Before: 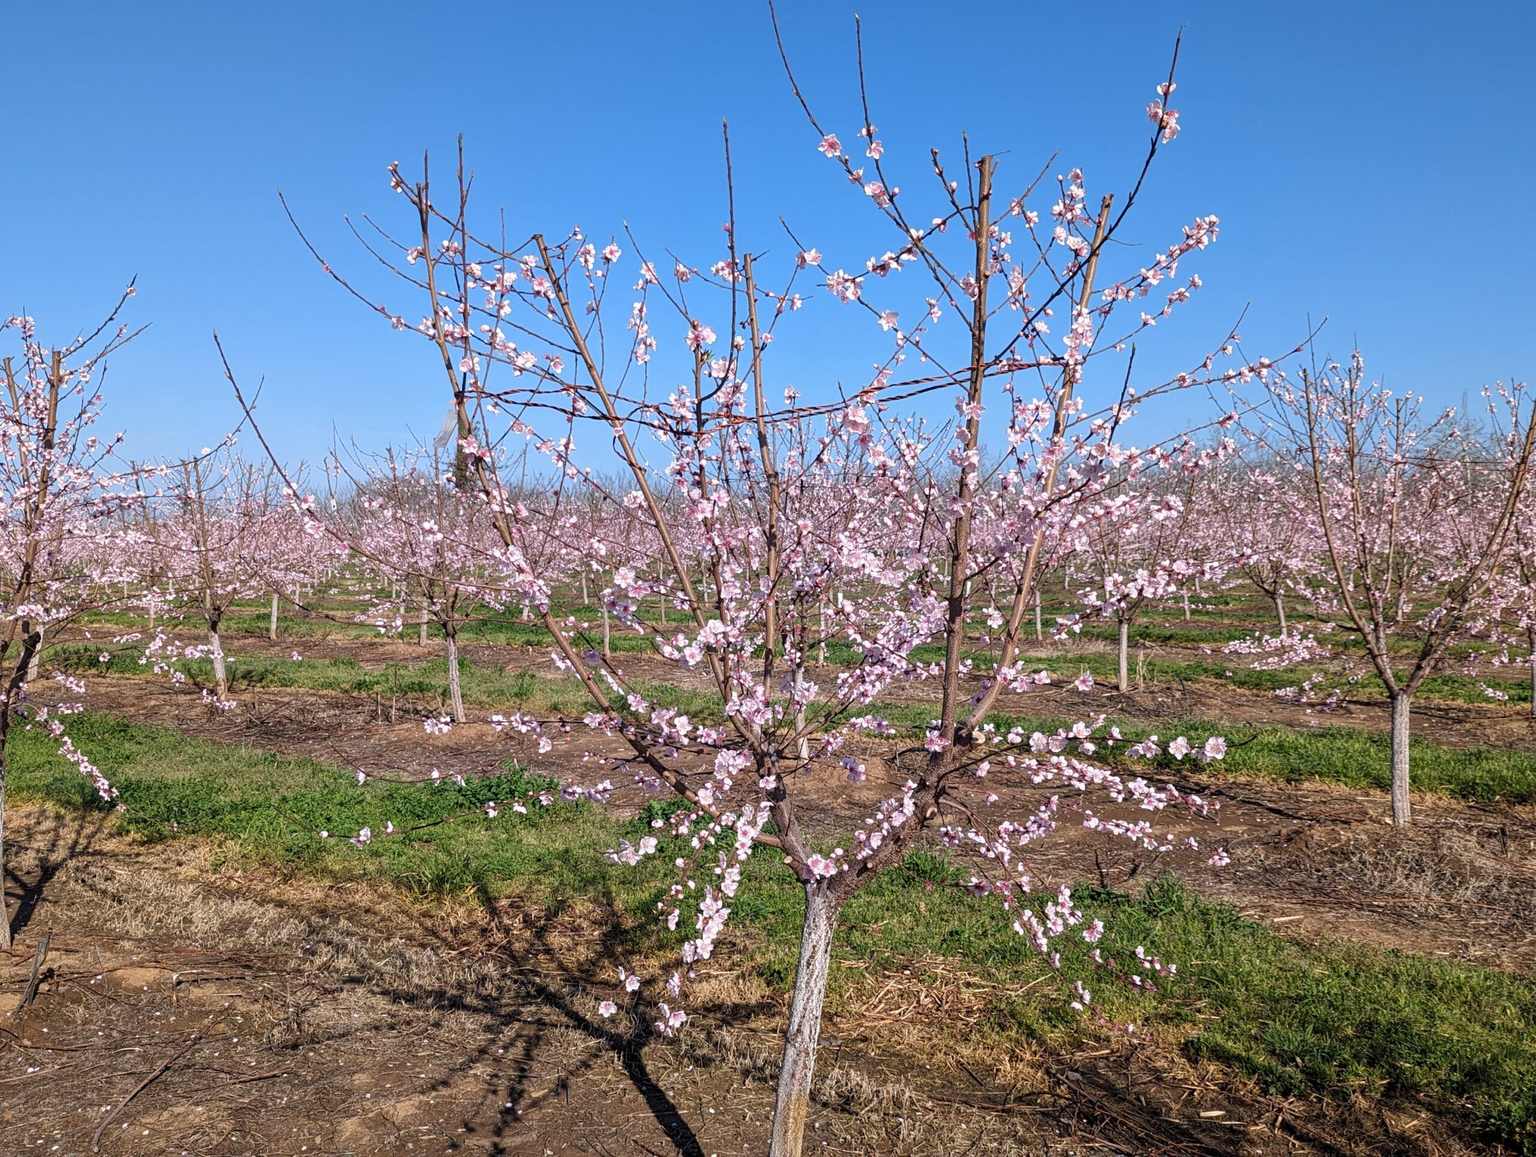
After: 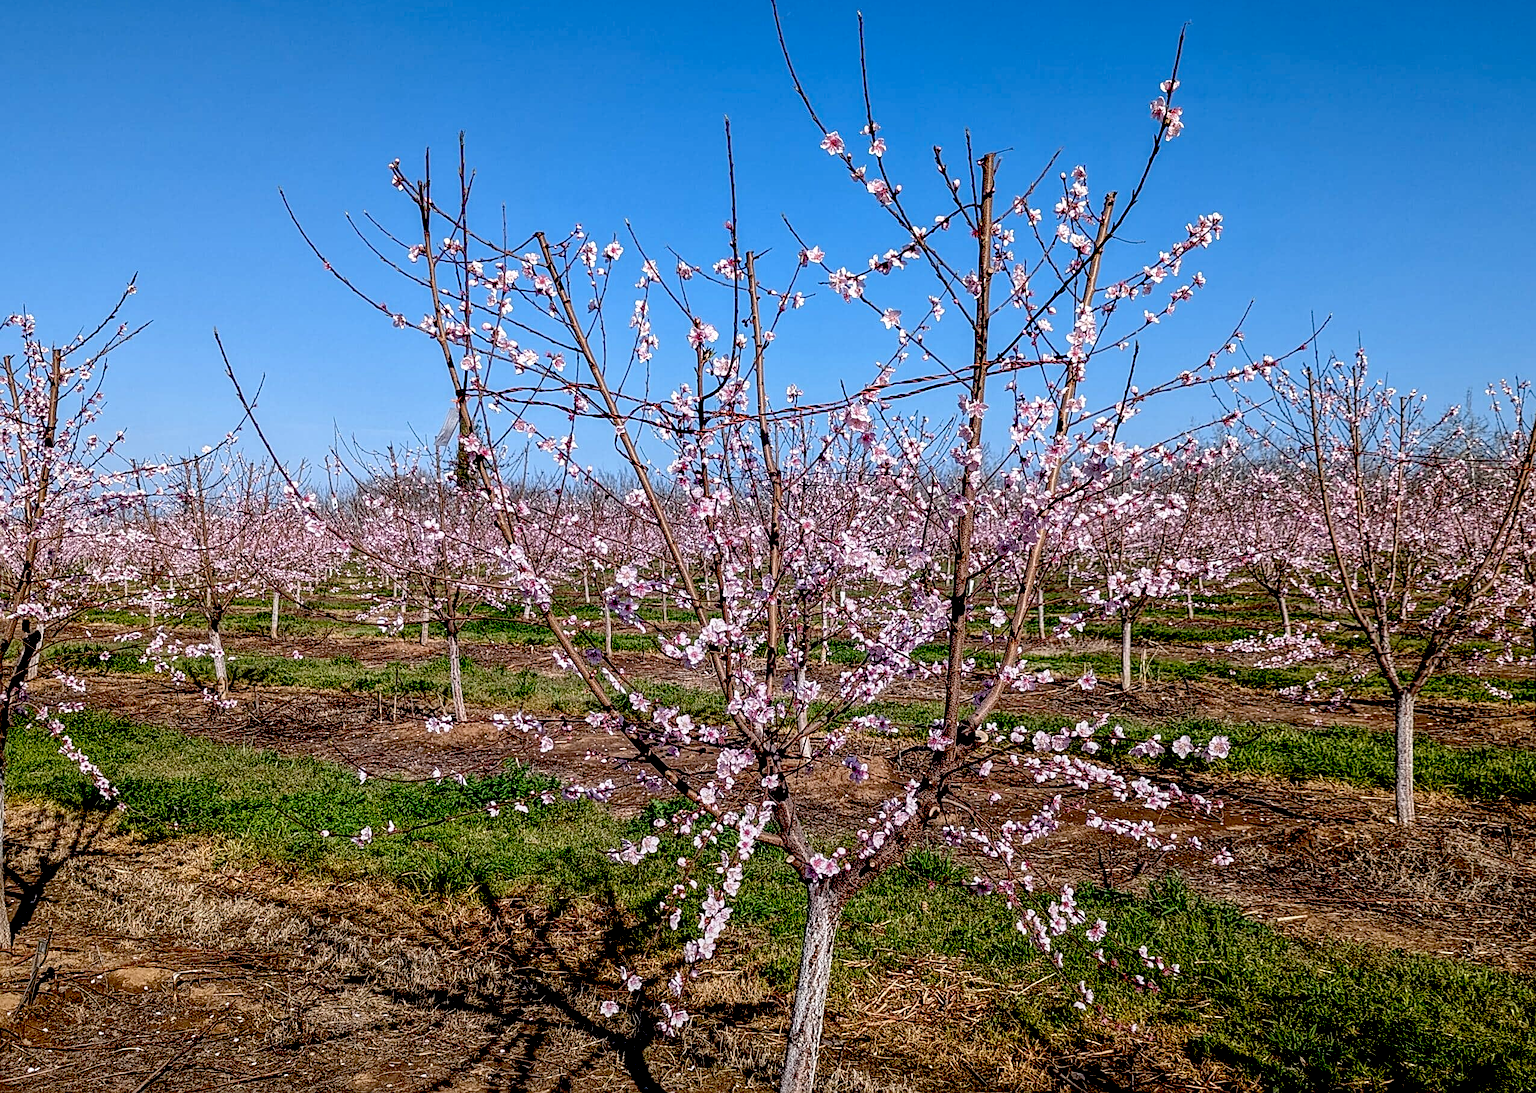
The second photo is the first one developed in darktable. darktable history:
crop: top 0.288%, right 0.262%, bottom 5.04%
exposure: black level correction 0.055, exposure -0.033 EV, compensate exposure bias true, compensate highlight preservation false
sharpen: on, module defaults
local contrast: detail 130%
